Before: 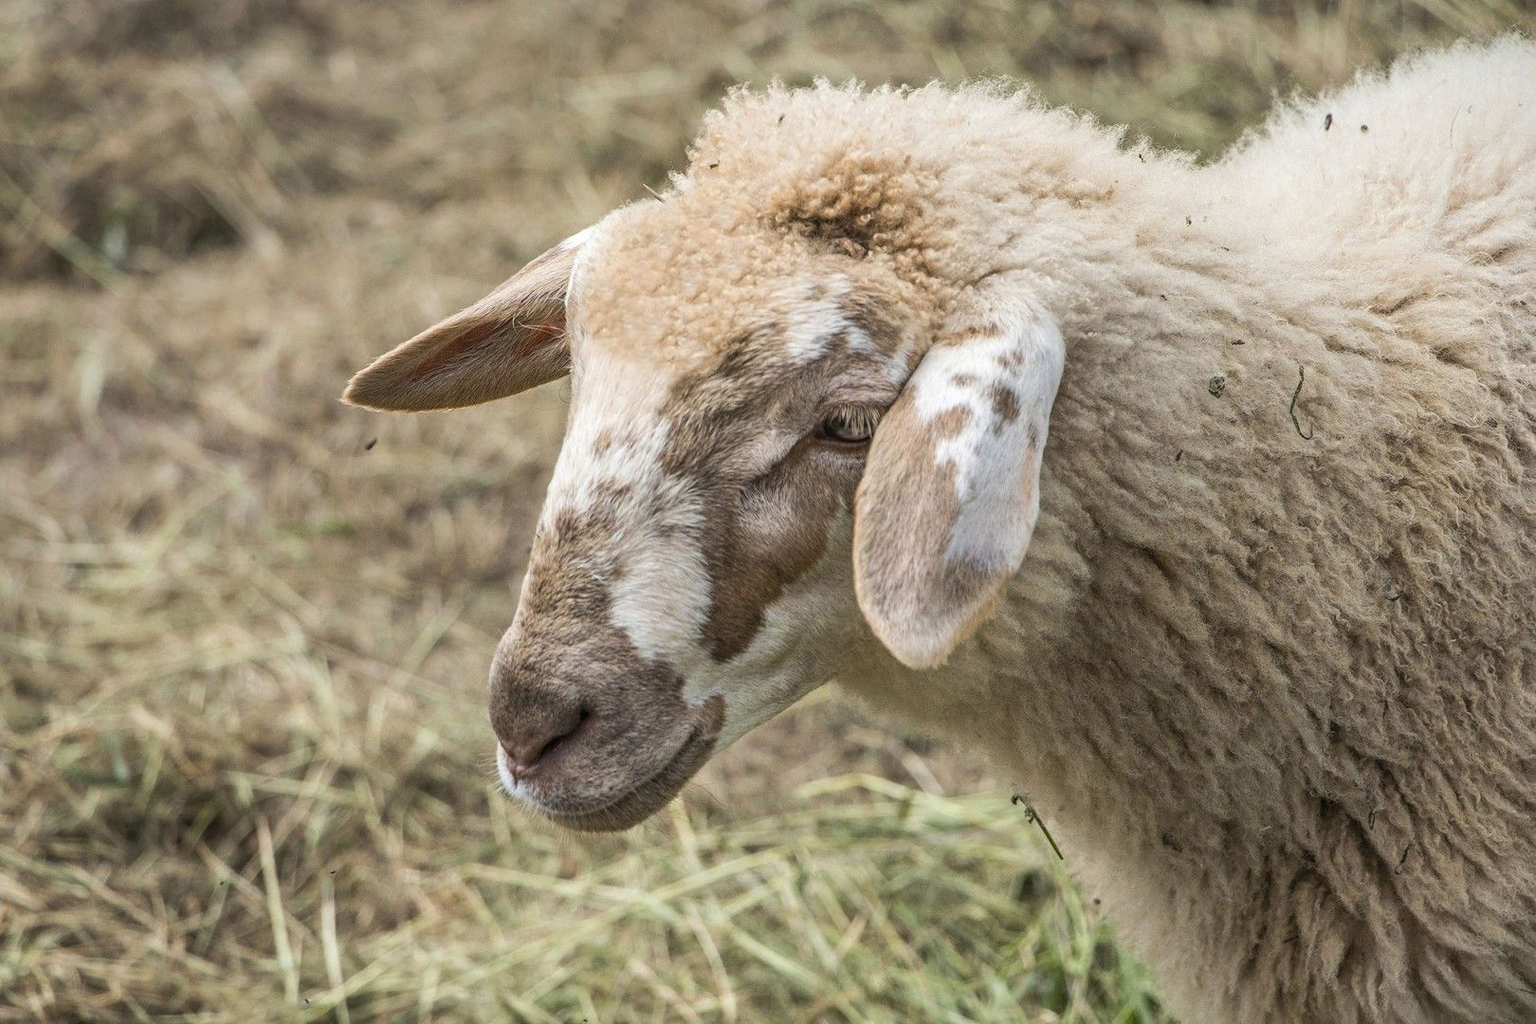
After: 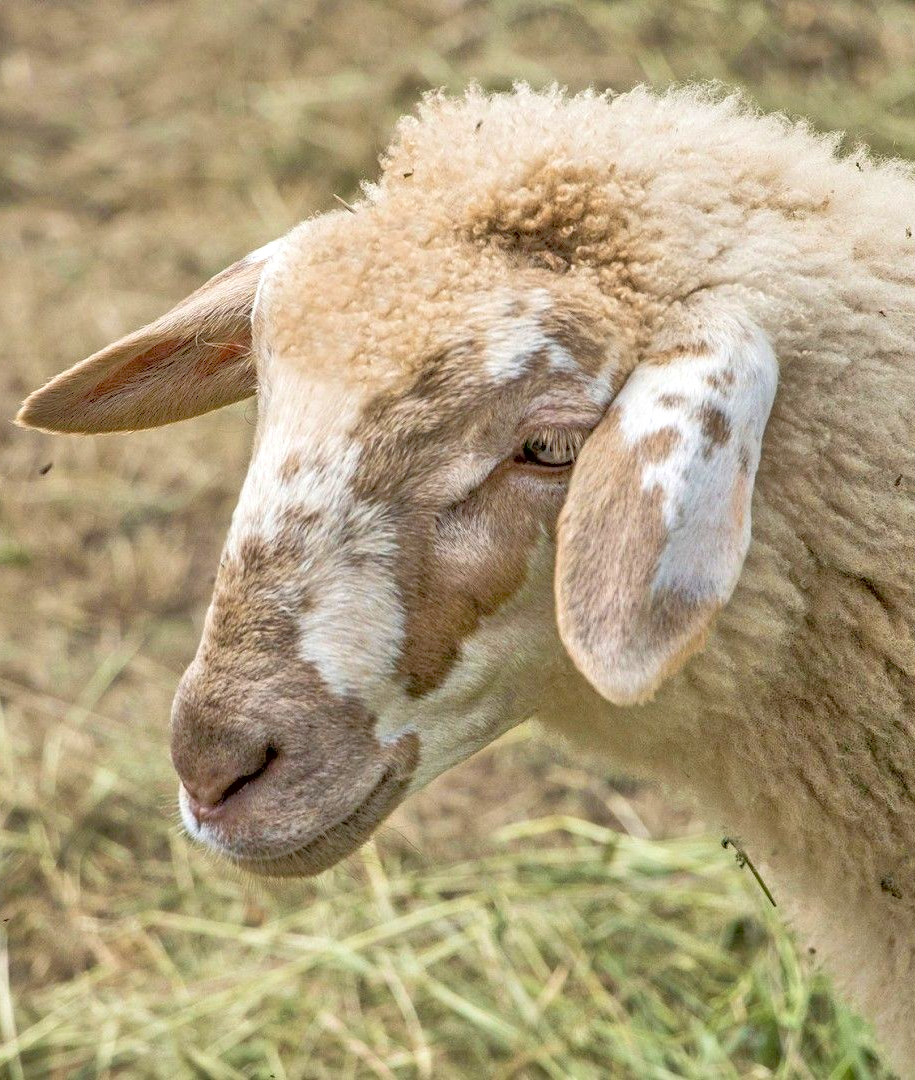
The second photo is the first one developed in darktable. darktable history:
crop: left 21.302%, right 22.199%
velvia: on, module defaults
tone equalizer: -7 EV 0.155 EV, -6 EV 0.614 EV, -5 EV 1.19 EV, -4 EV 1.32 EV, -3 EV 1.18 EV, -2 EV 0.6 EV, -1 EV 0.167 EV
exposure: black level correction 0.009, exposure 0.112 EV, compensate highlight preservation false
